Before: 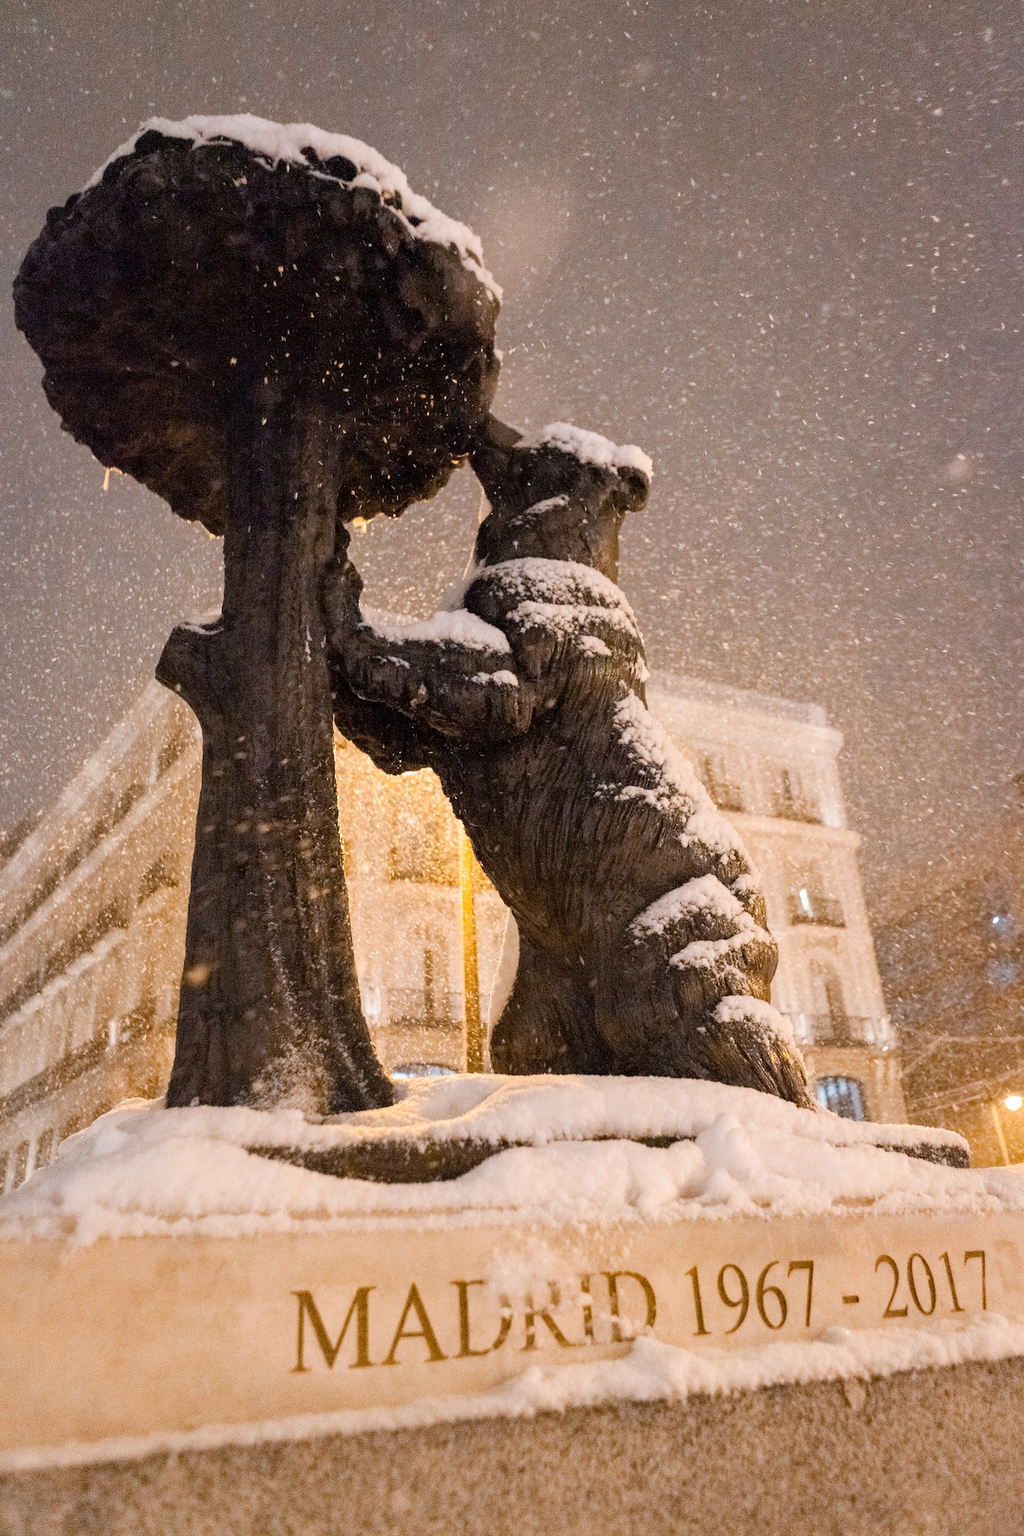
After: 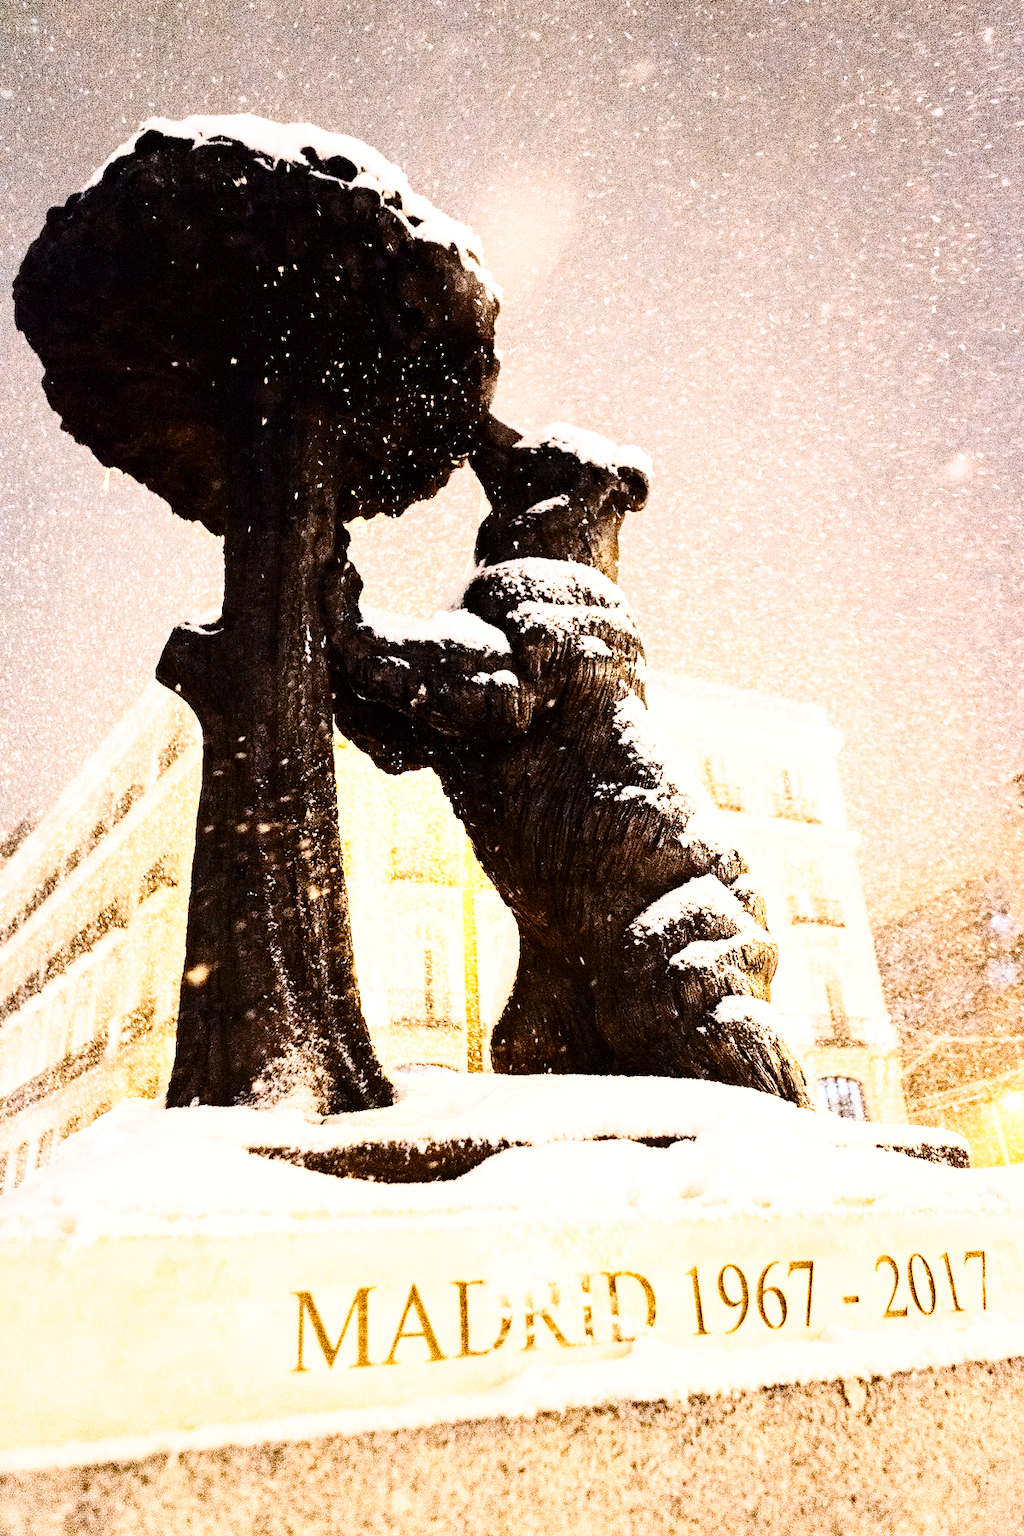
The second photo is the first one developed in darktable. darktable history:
base curve: curves: ch0 [(0, 0) (0.028, 0.03) (0.121, 0.232) (0.46, 0.748) (0.859, 0.968) (1, 1)], preserve colors none
tone equalizer: -8 EV -1.08 EV, -7 EV -1.01 EV, -6 EV -0.867 EV, -5 EV -0.578 EV, -3 EV 0.578 EV, -2 EV 0.867 EV, -1 EV 1.01 EV, +0 EV 1.08 EV, edges refinement/feathering 500, mask exposure compensation -1.57 EV, preserve details no
contrast brightness saturation: contrast 0.28
